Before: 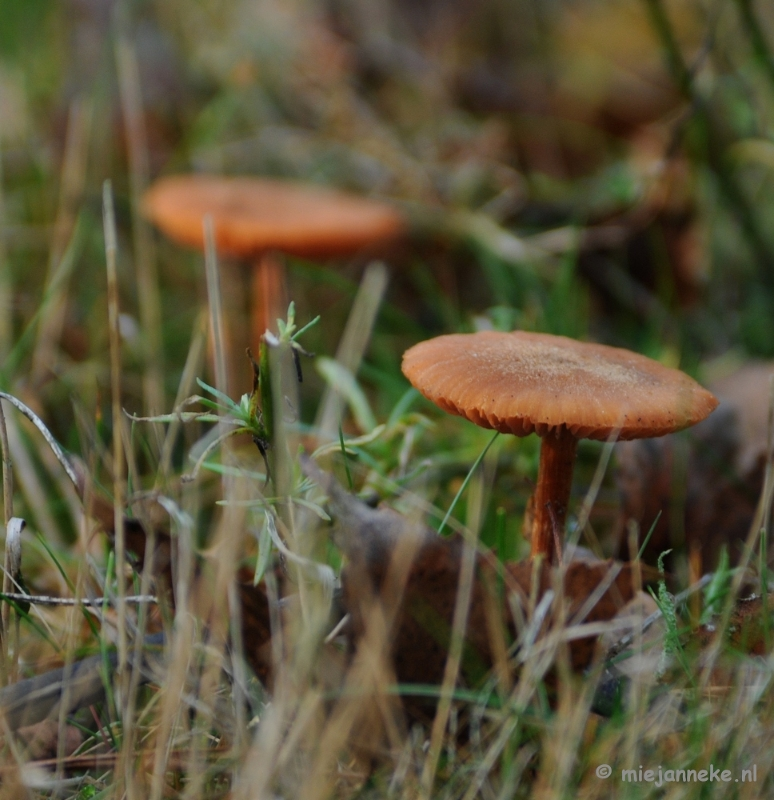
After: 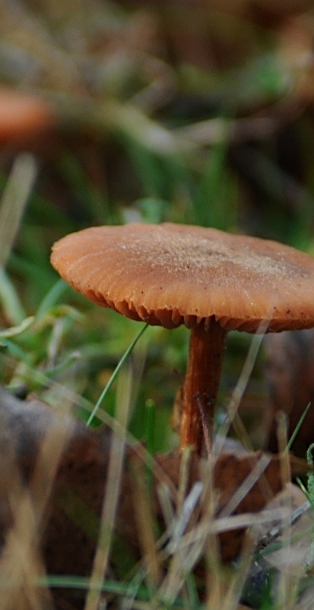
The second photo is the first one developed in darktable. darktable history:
crop: left 45.349%, top 13.574%, right 14.049%, bottom 10.104%
sharpen: on, module defaults
